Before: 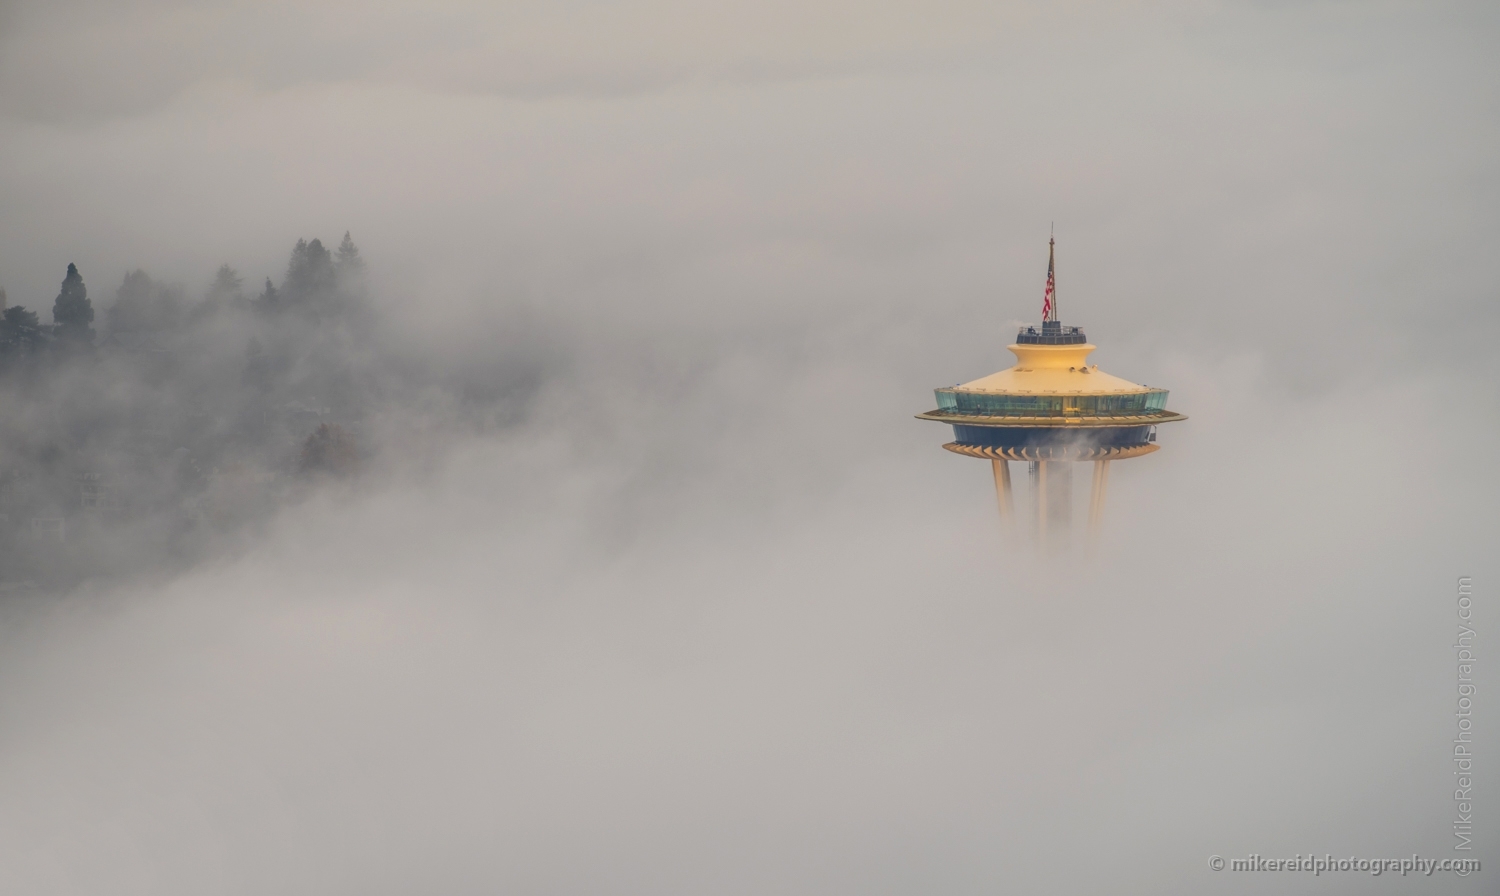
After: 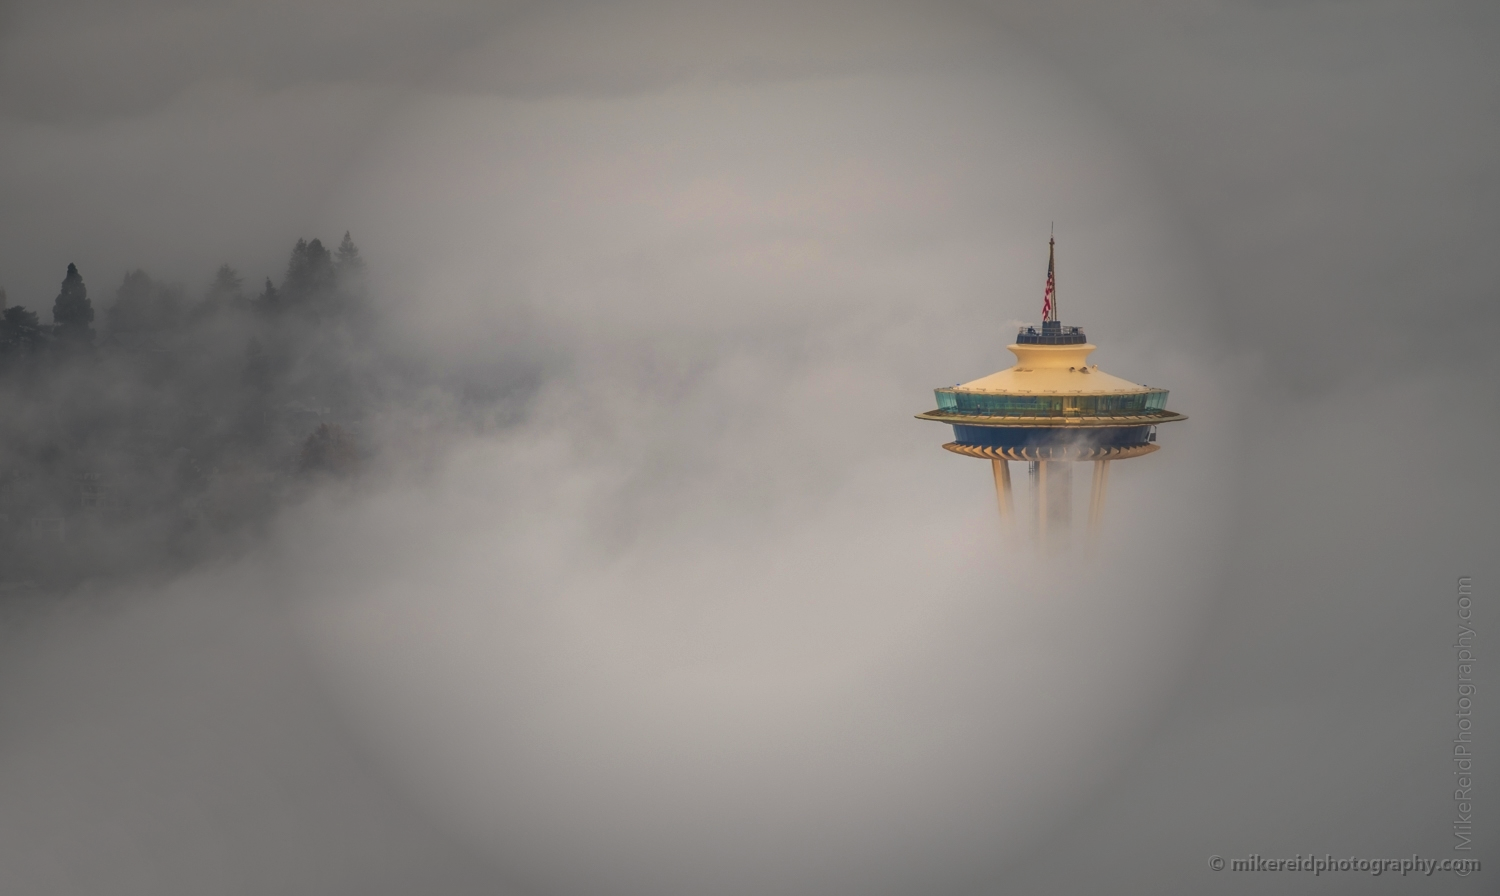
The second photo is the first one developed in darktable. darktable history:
velvia: on, module defaults
vignetting: fall-off start 31.28%, fall-off radius 34.64%, brightness -0.575
rgb levels: levels [[0.013, 0.434, 0.89], [0, 0.5, 1], [0, 0.5, 1]]
shadows and highlights: soften with gaussian
